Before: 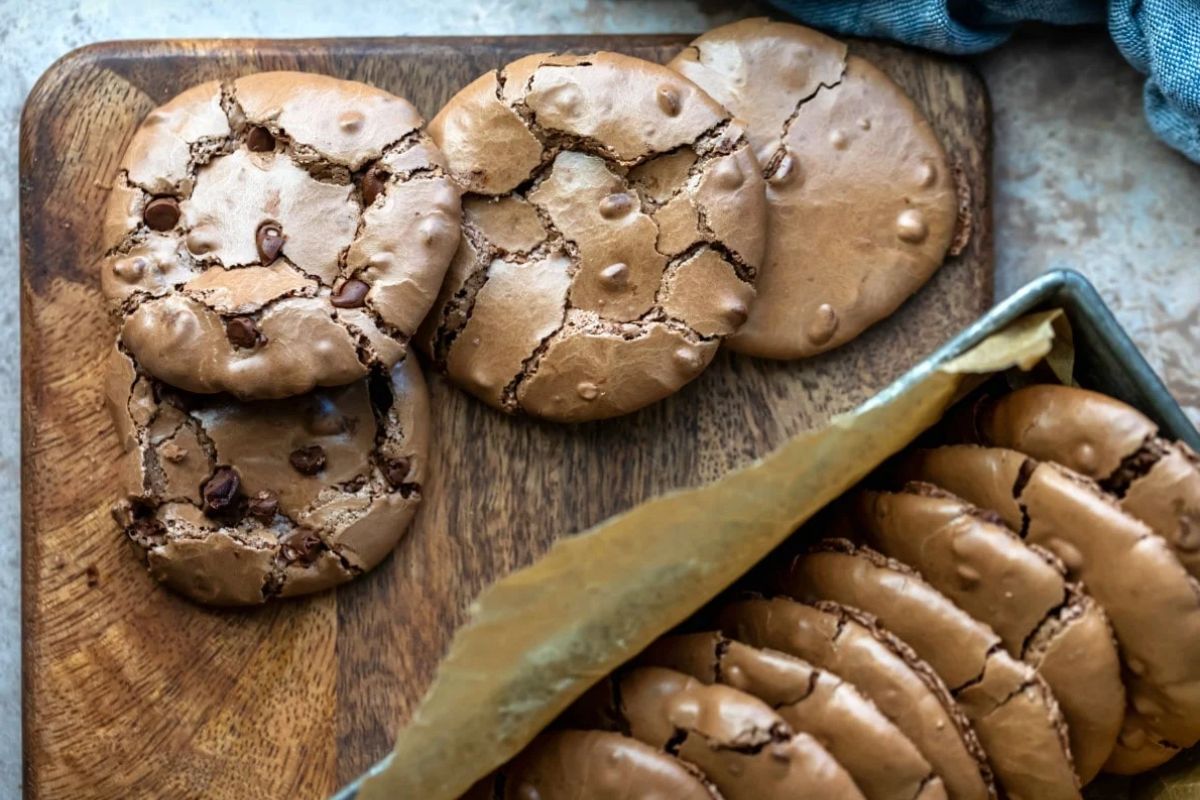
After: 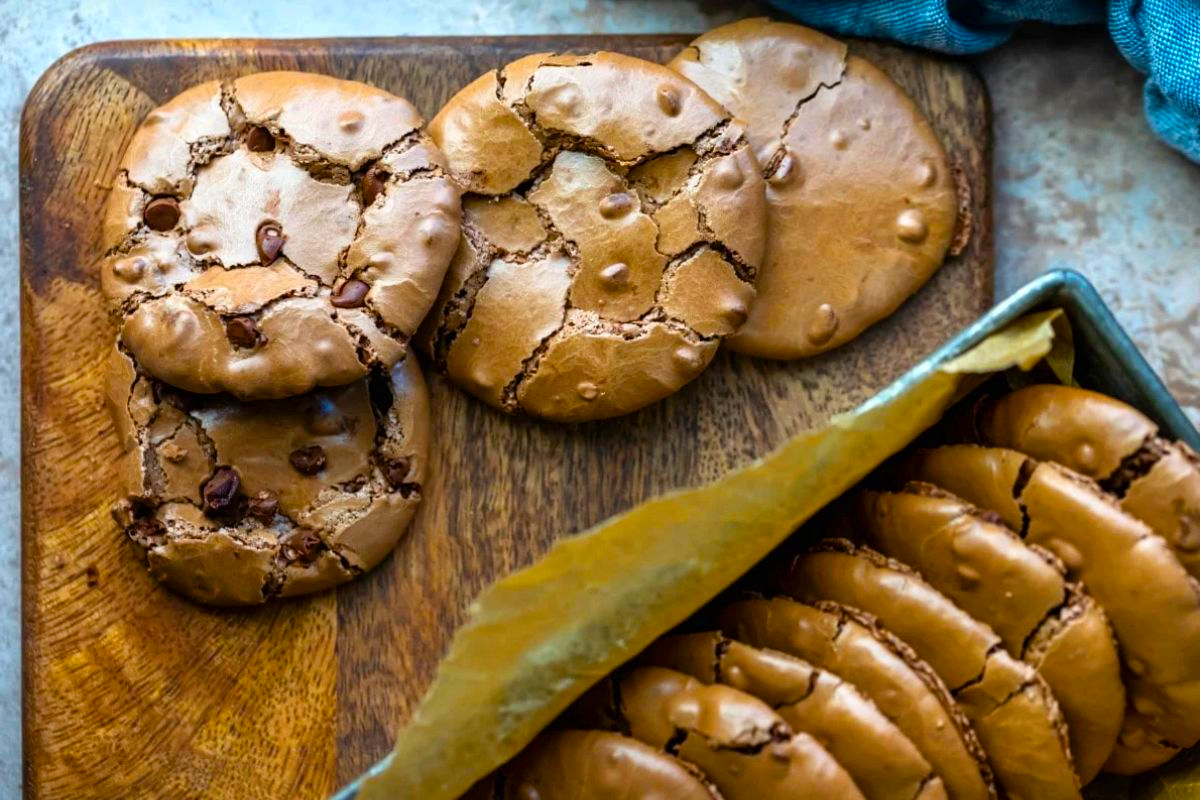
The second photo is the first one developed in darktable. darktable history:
color balance rgb: linear chroma grading › global chroma 14.554%, perceptual saturation grading › global saturation 31.252%, global vibrance 14.449%
